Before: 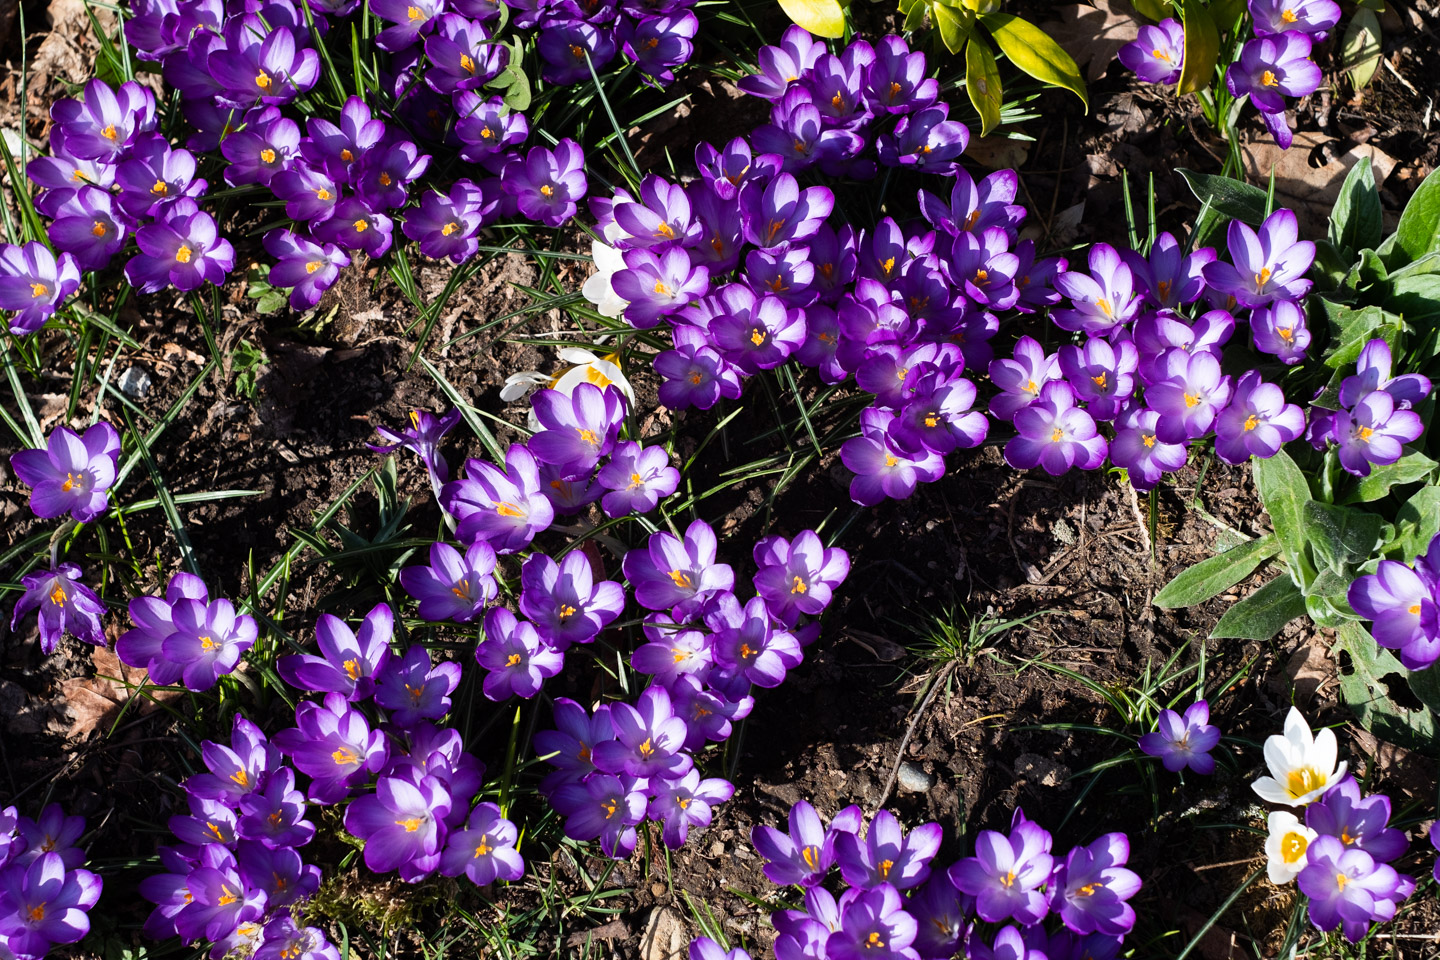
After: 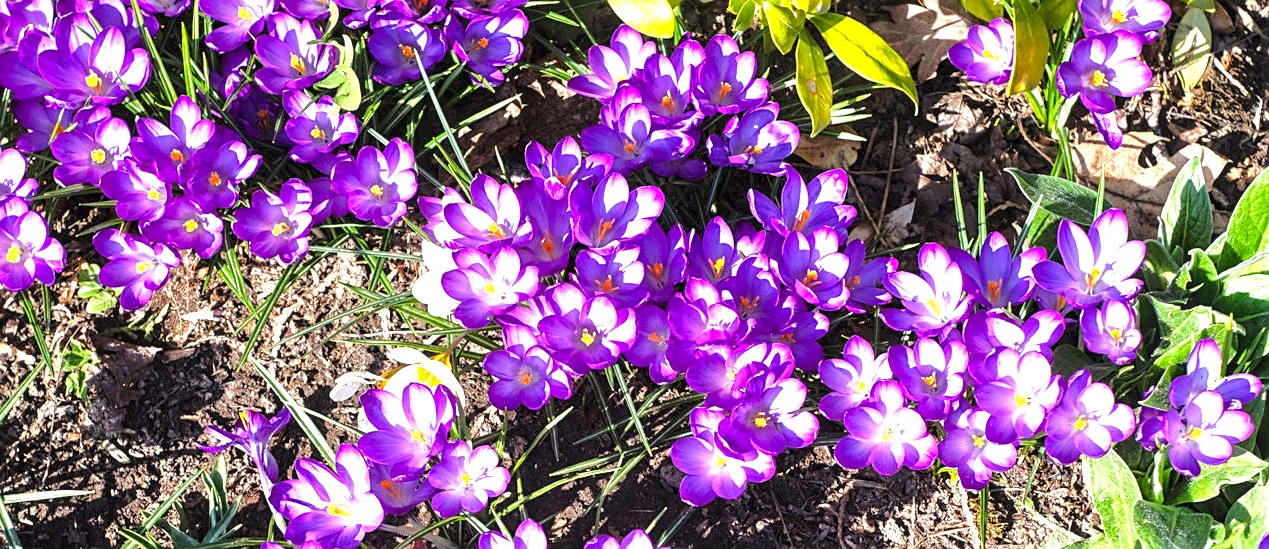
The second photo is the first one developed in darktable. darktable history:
tone equalizer: -8 EV 2 EV, -7 EV 2 EV, -6 EV 2 EV, -5 EV 2 EV, -4 EV 2 EV, -3 EV 1.5 EV, -2 EV 1 EV, -1 EV 0.5 EV
sharpen: on, module defaults
local contrast: on, module defaults
levels: levels [0, 0.394, 0.787]
crop and rotate: left 11.812%, bottom 42.776%
